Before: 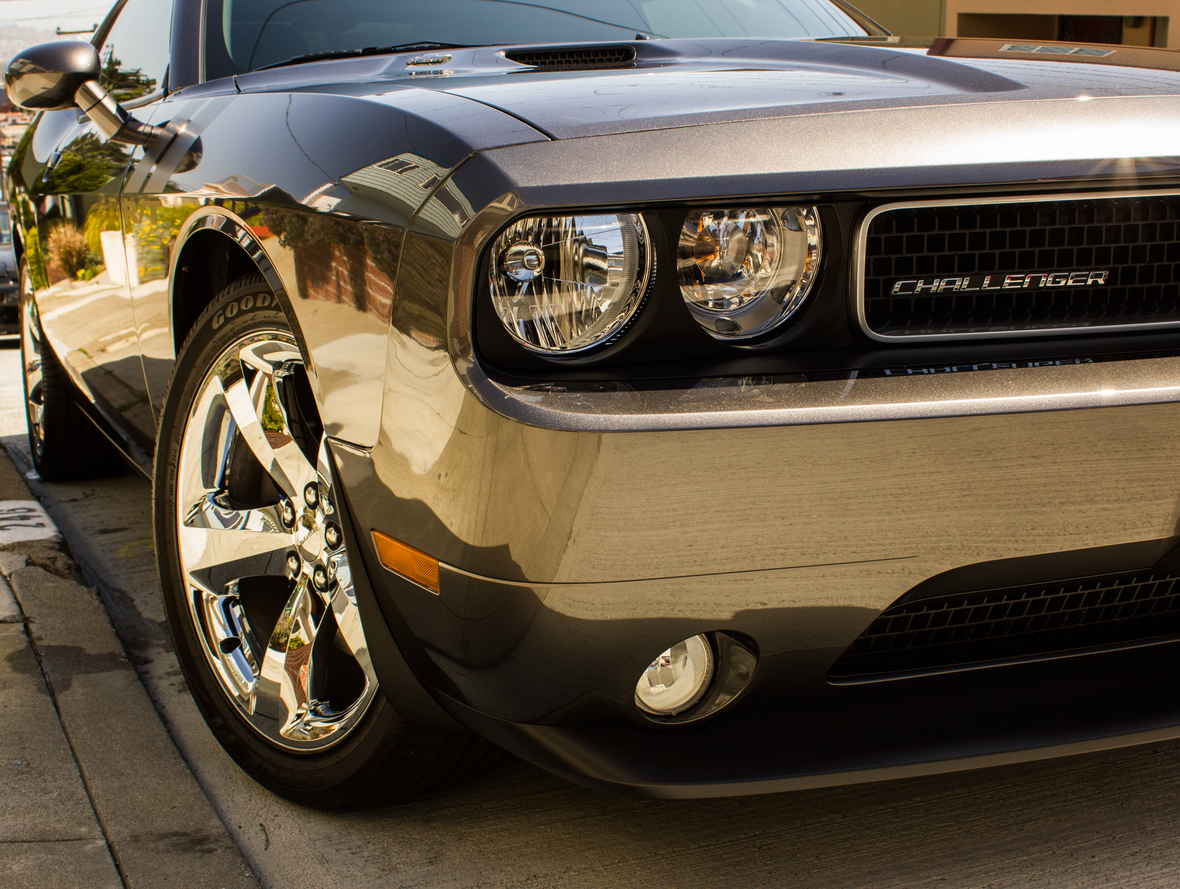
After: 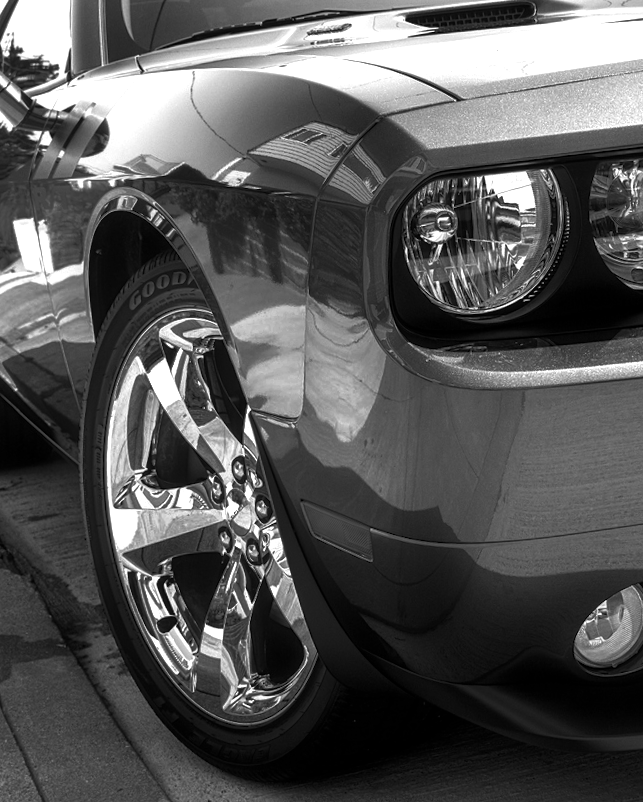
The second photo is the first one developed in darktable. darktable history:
rotate and perspective: rotation -3.52°, crop left 0.036, crop right 0.964, crop top 0.081, crop bottom 0.919
velvia: strength 45%
contrast equalizer: y [[0.5, 0.496, 0.435, 0.435, 0.496, 0.5], [0.5 ×6], [0.5 ×6], [0 ×6], [0 ×6]]
color correction: highlights a* -9.35, highlights b* -23.15
color zones: curves: ch0 [(0.287, 0.048) (0.493, 0.484) (0.737, 0.816)]; ch1 [(0, 0) (0.143, 0) (0.286, 0) (0.429, 0) (0.571, 0) (0.714, 0) (0.857, 0)]
local contrast: on, module defaults
crop: left 5.114%, right 38.589%
tone equalizer: on, module defaults
